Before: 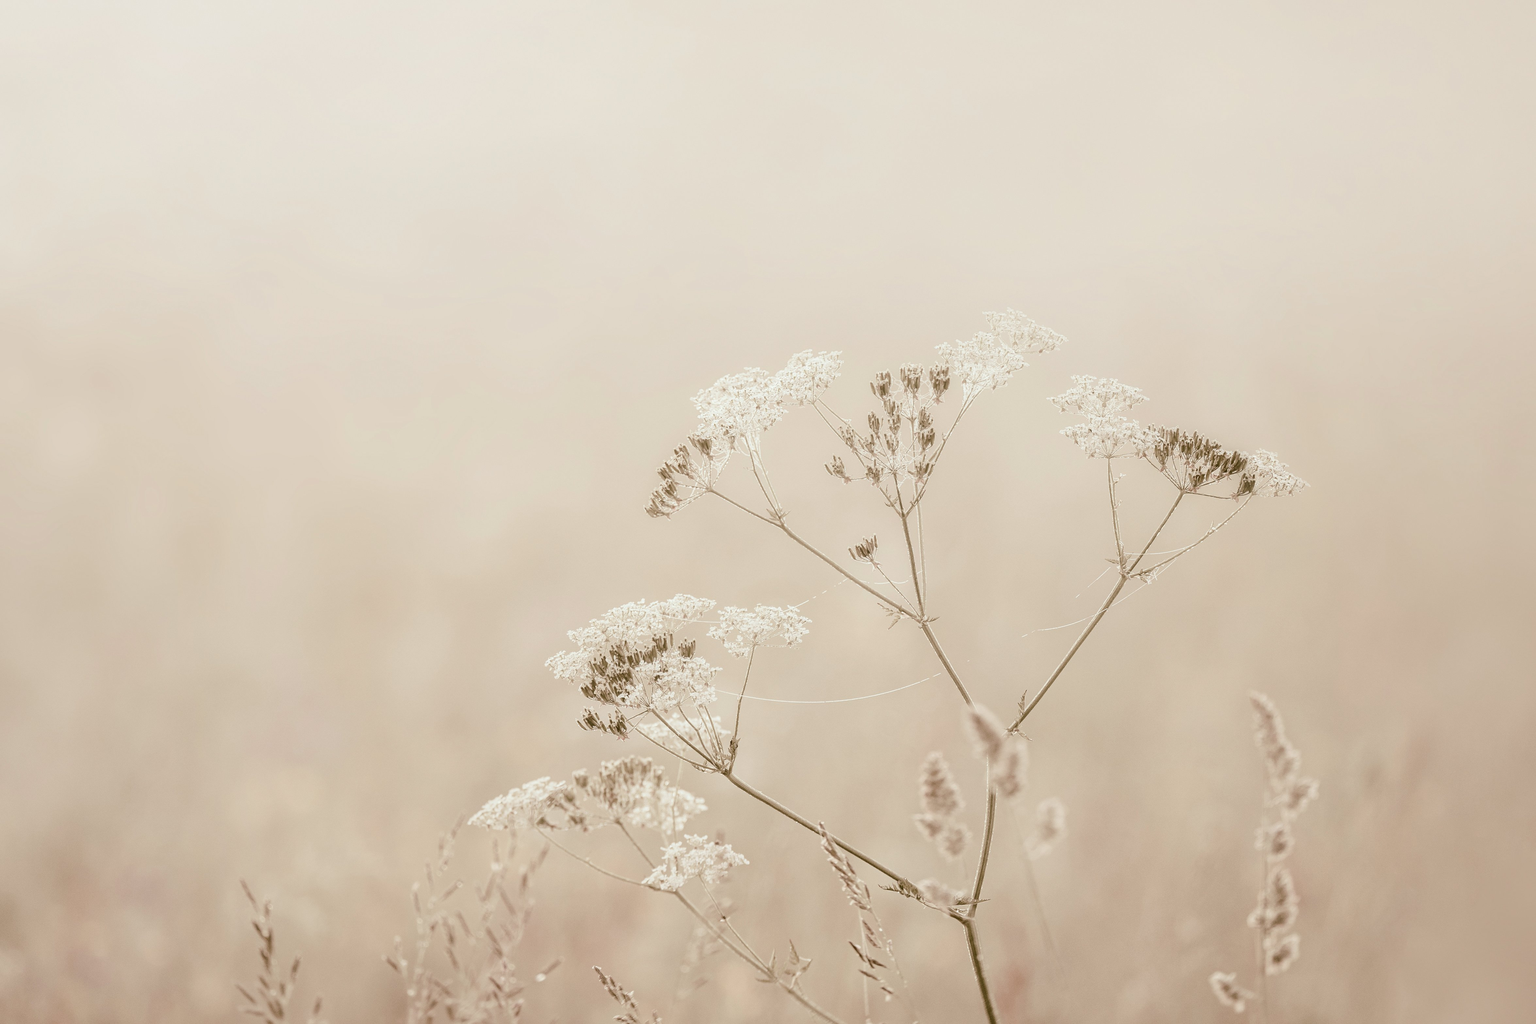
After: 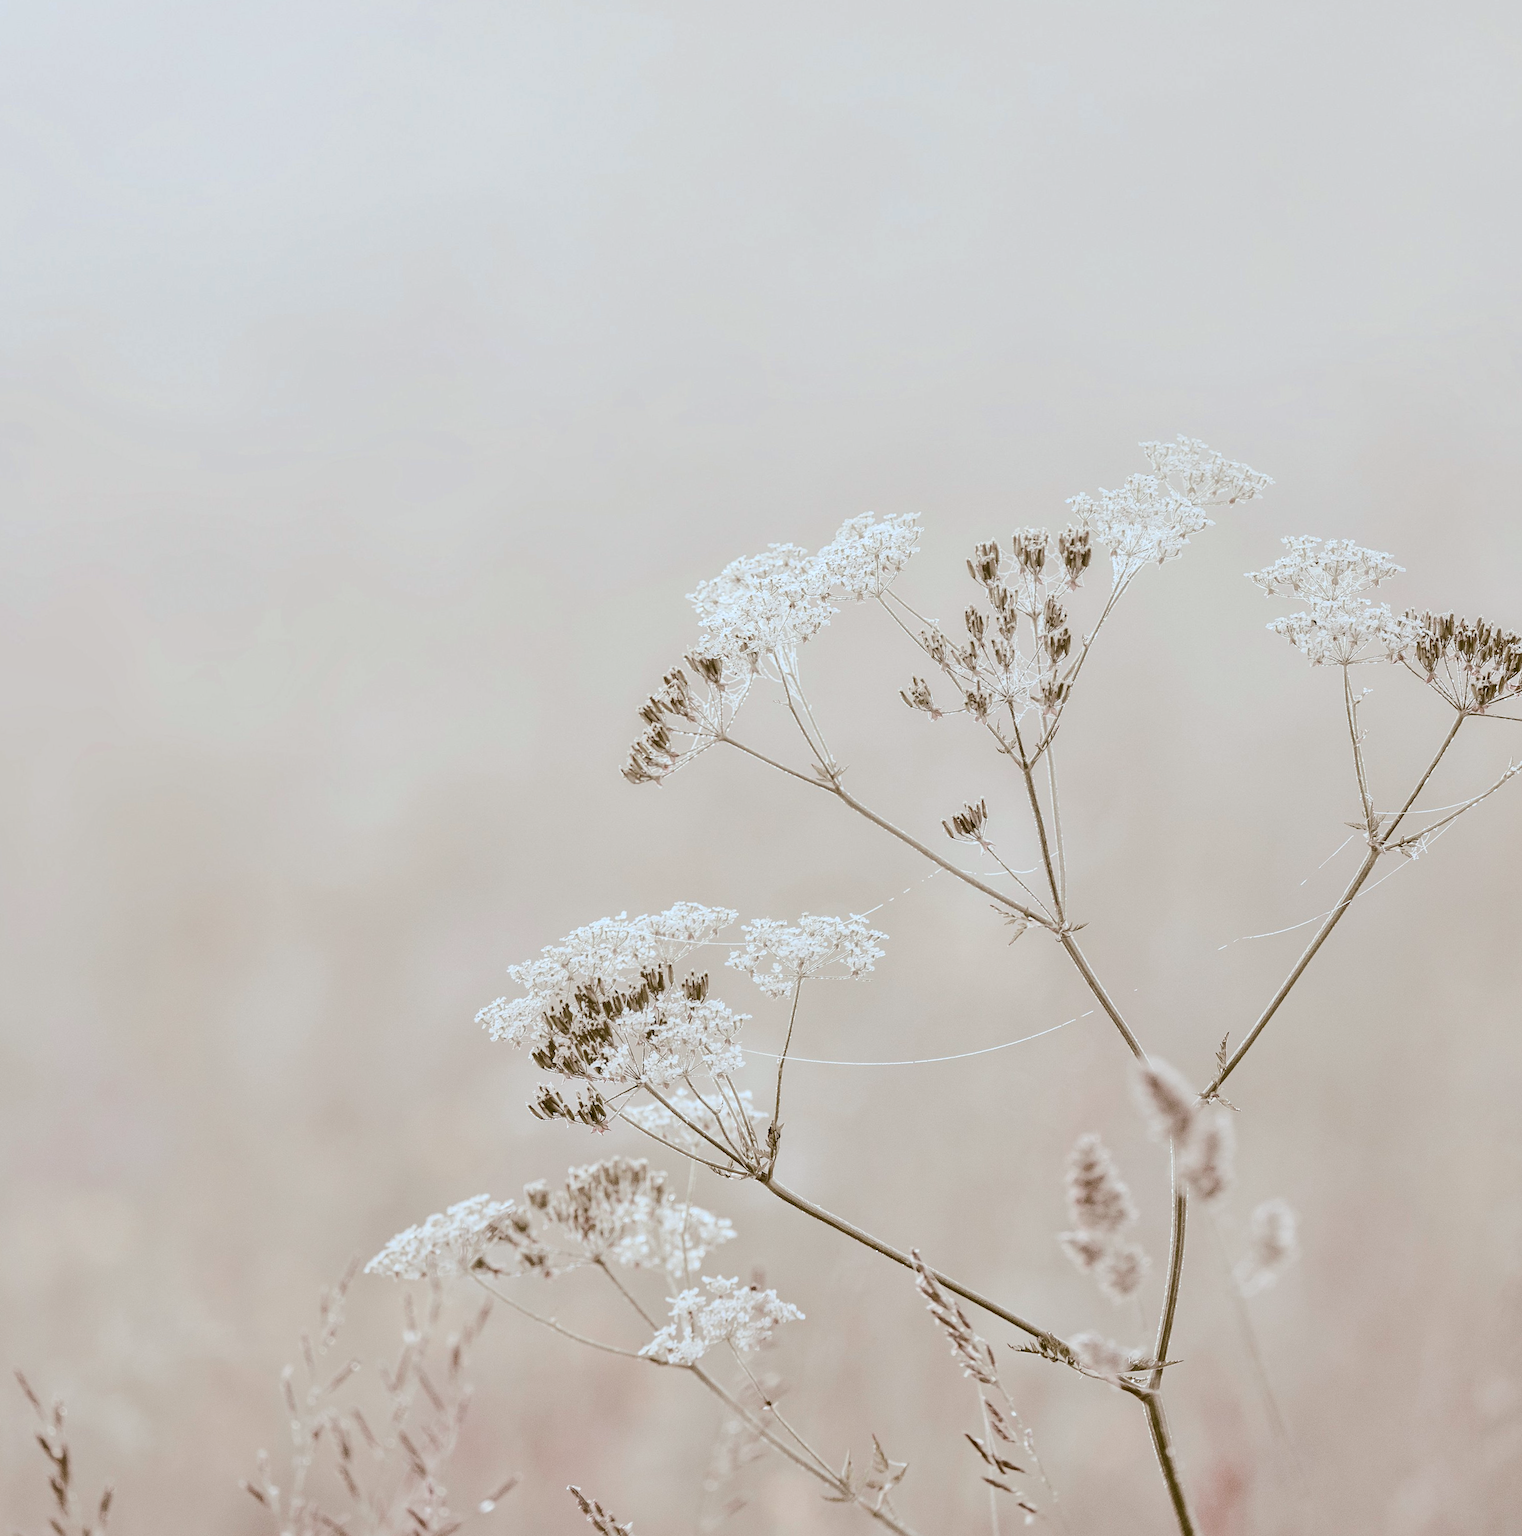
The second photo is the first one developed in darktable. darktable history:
crop and rotate: left 14.436%, right 18.898%
rotate and perspective: rotation -2.12°, lens shift (vertical) 0.009, lens shift (horizontal) -0.008, automatic cropping original format, crop left 0.036, crop right 0.964, crop top 0.05, crop bottom 0.959
tone curve: curves: ch0 [(0, 0.013) (0.054, 0.018) (0.205, 0.191) (0.289, 0.292) (0.39, 0.424) (0.493, 0.551) (0.666, 0.743) (0.795, 0.841) (1, 0.998)]; ch1 [(0, 0) (0.385, 0.343) (0.439, 0.415) (0.494, 0.495) (0.501, 0.501) (0.51, 0.509) (0.548, 0.554) (0.586, 0.614) (0.66, 0.706) (0.783, 0.804) (1, 1)]; ch2 [(0, 0) (0.304, 0.31) (0.403, 0.399) (0.441, 0.428) (0.47, 0.469) (0.498, 0.496) (0.524, 0.538) (0.566, 0.579) (0.633, 0.665) (0.7, 0.711) (1, 1)], color space Lab, independent channels, preserve colors none
shadows and highlights: shadows 5, soften with gaussian
color correction: highlights a* -2.24, highlights b* -18.1
